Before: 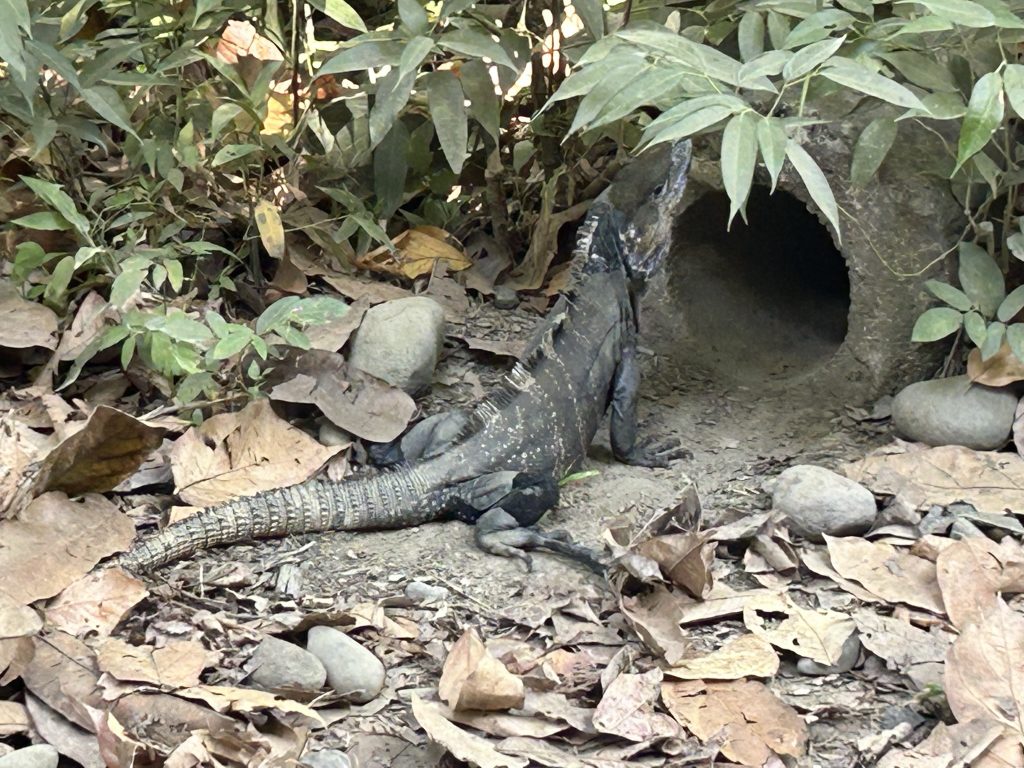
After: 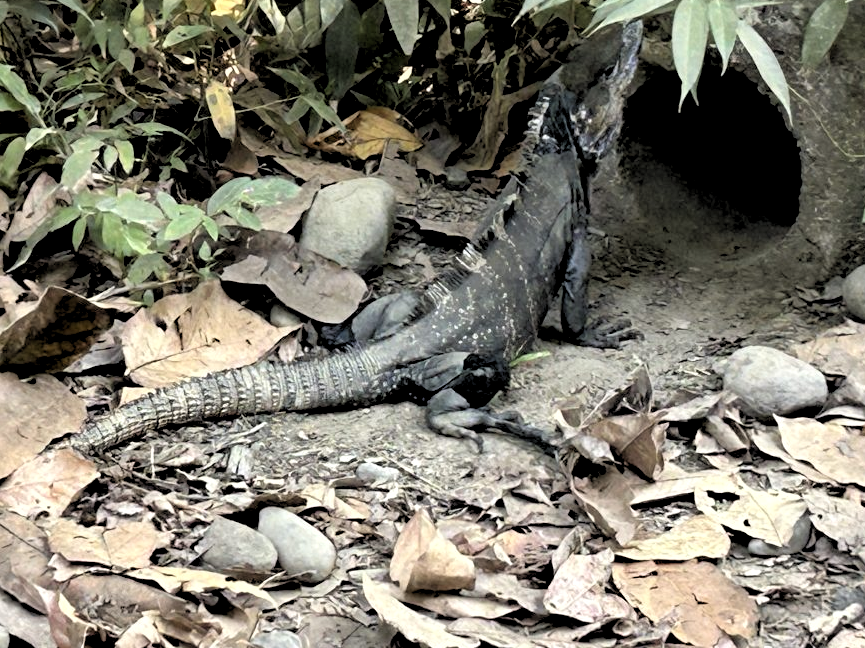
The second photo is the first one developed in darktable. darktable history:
crop and rotate: left 4.842%, top 15.51%, right 10.668%
rgb levels: levels [[0.034, 0.472, 0.904], [0, 0.5, 1], [0, 0.5, 1]]
